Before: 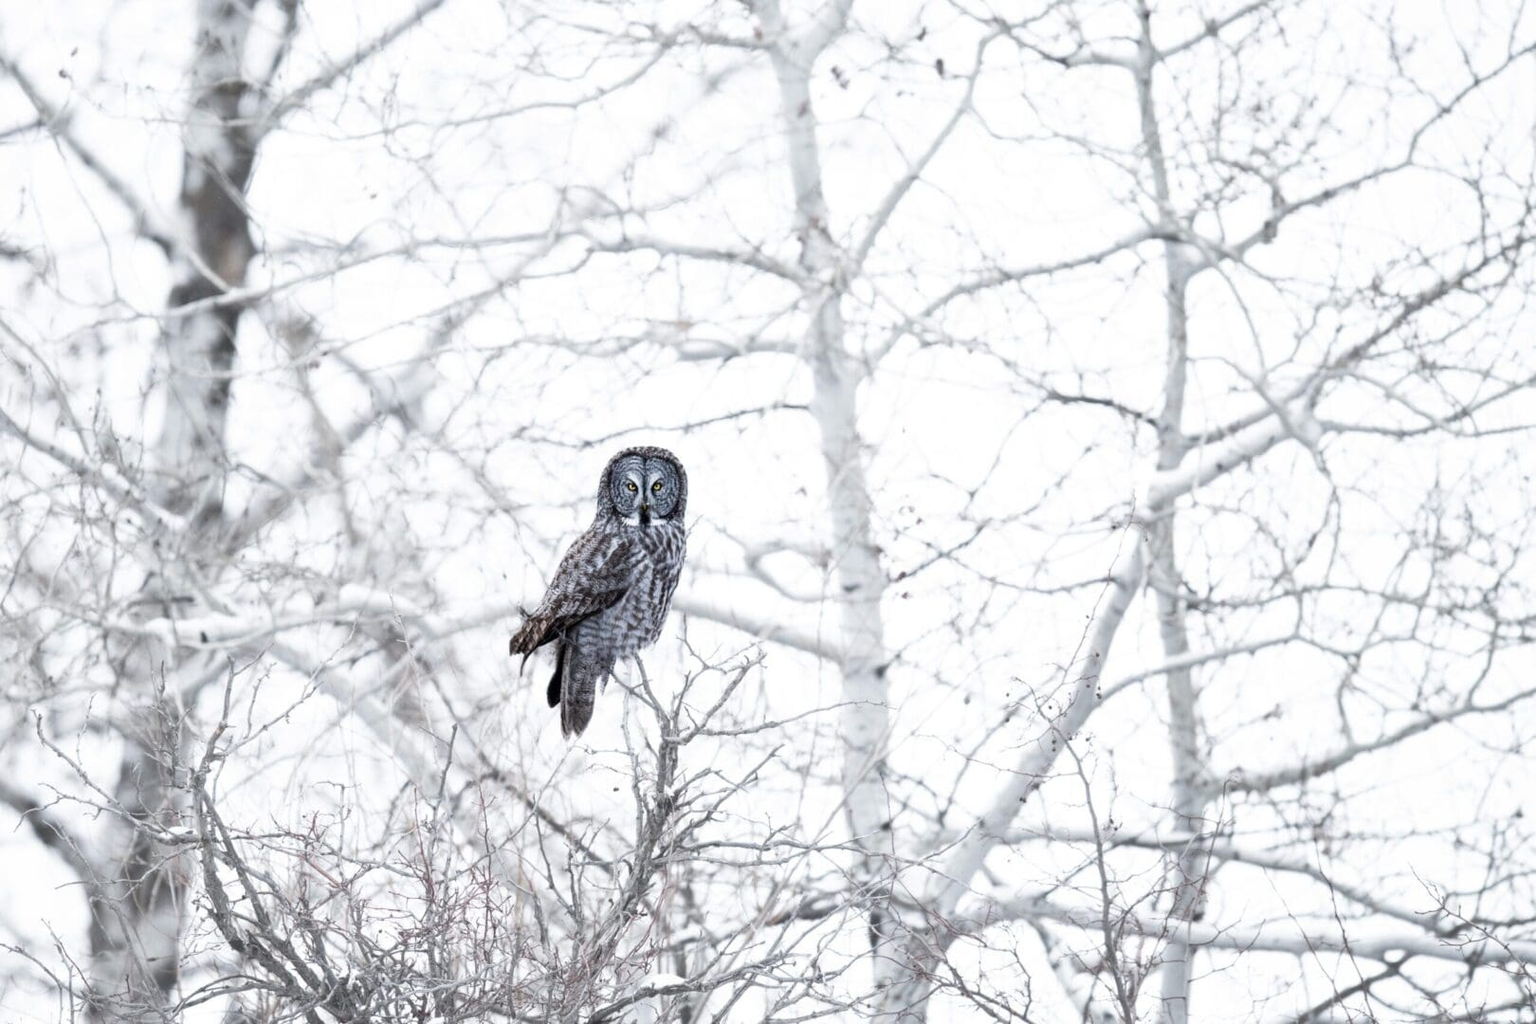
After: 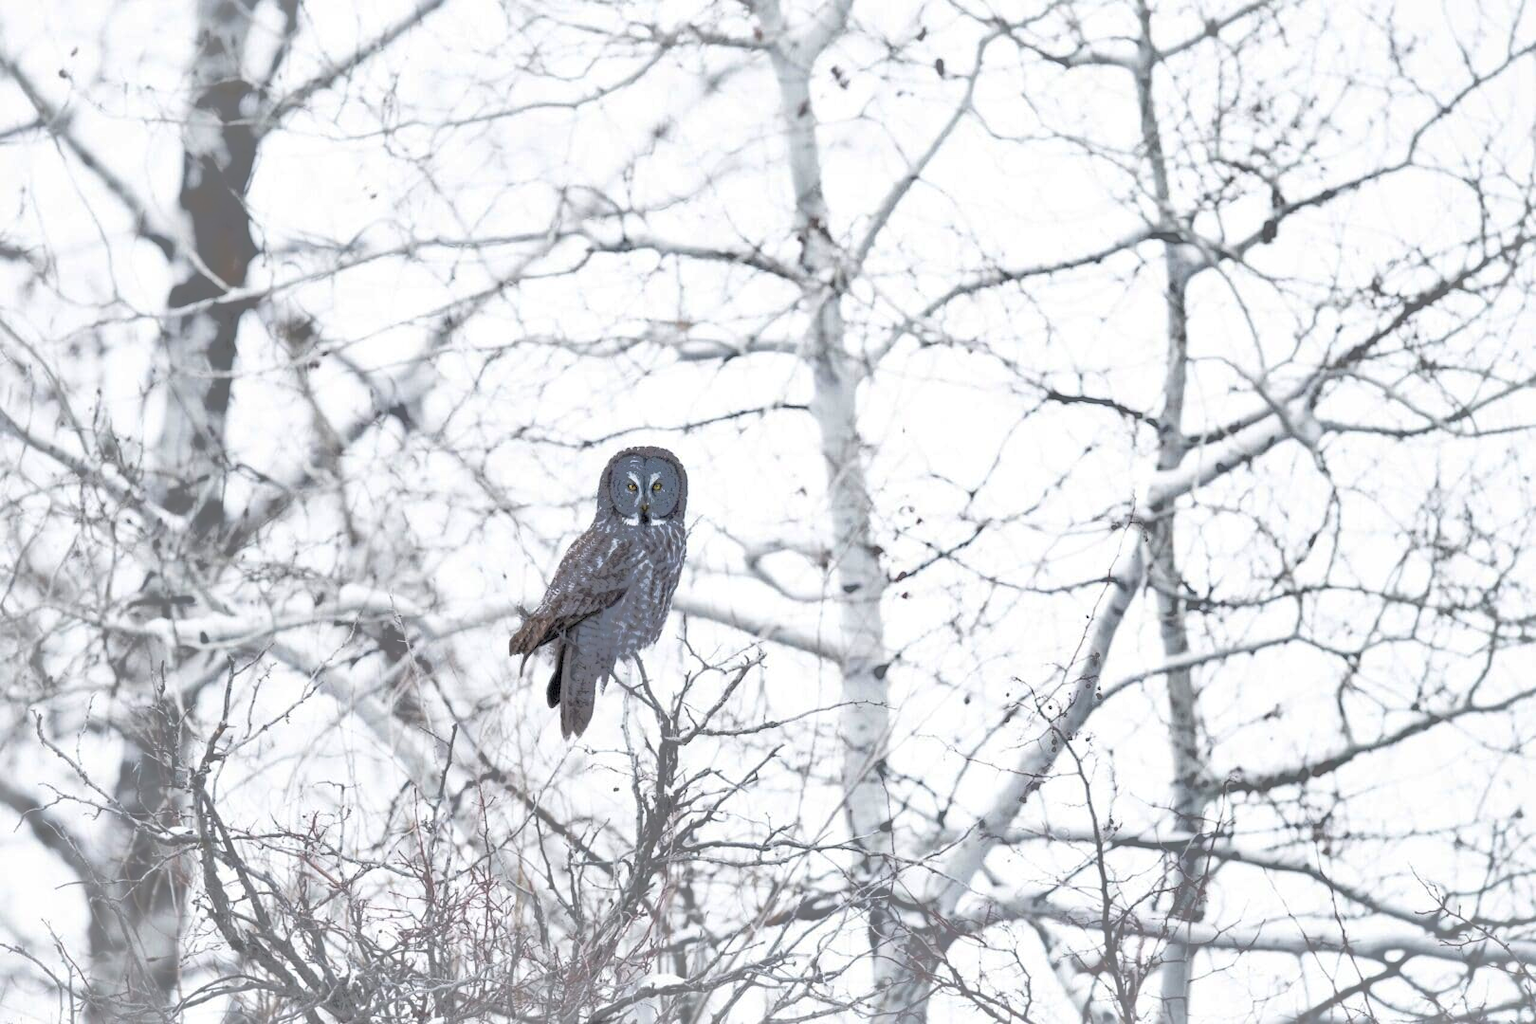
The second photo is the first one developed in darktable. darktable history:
shadows and highlights: shadows 60.1, highlights -60.05
contrast brightness saturation: contrast 0.137, brightness 0.222
